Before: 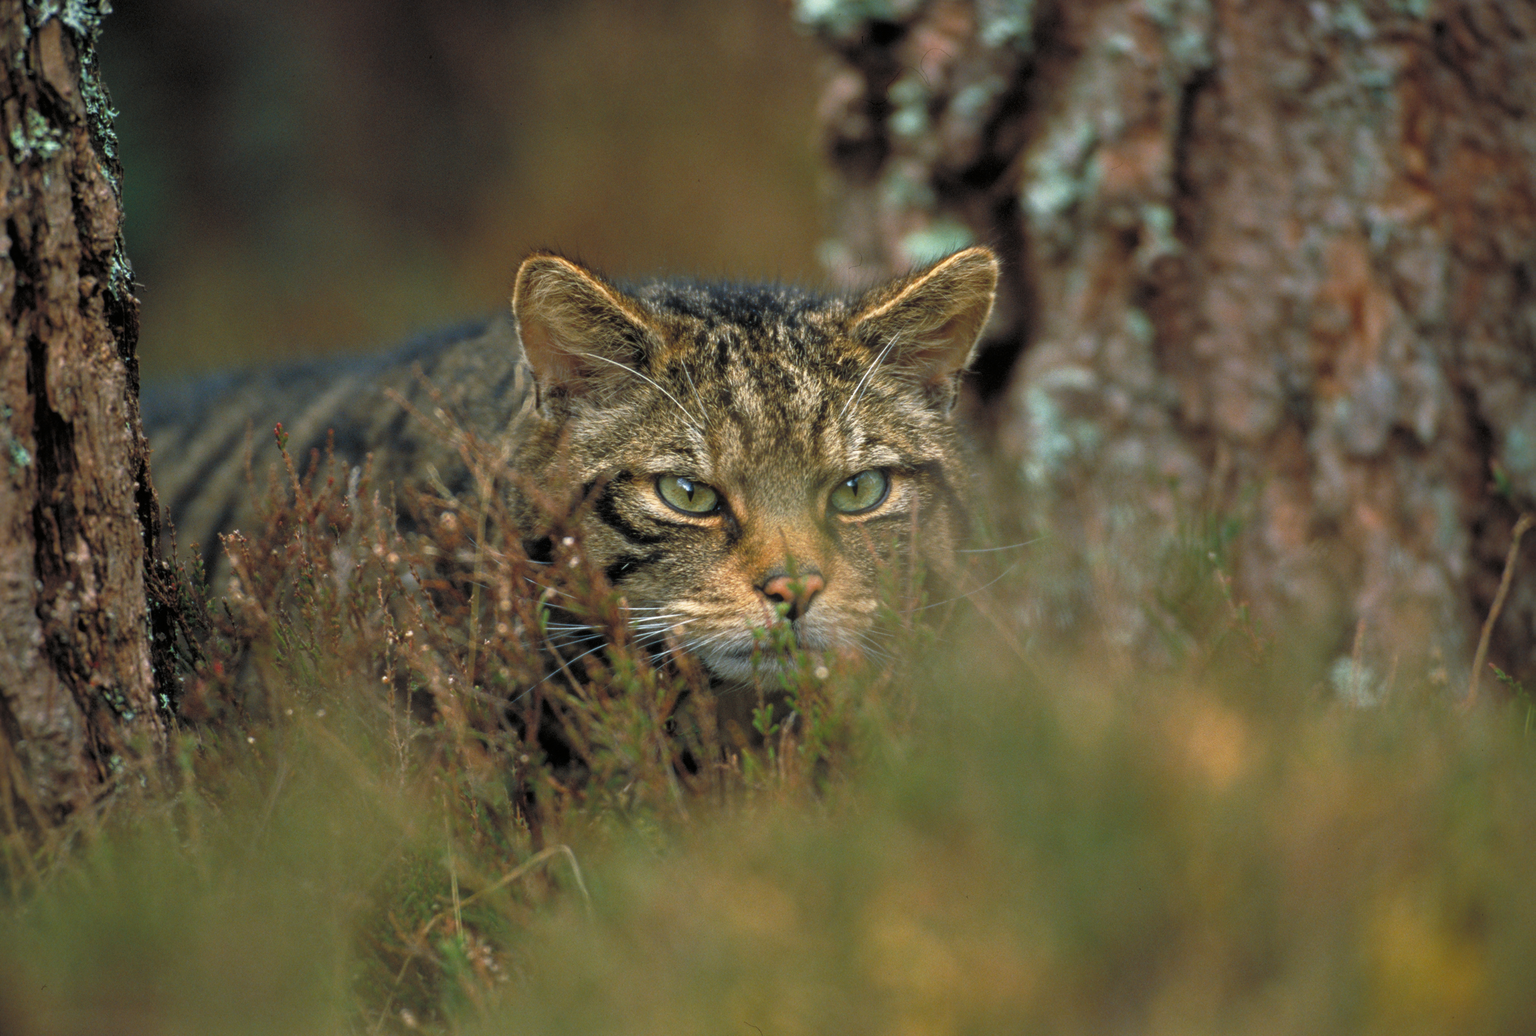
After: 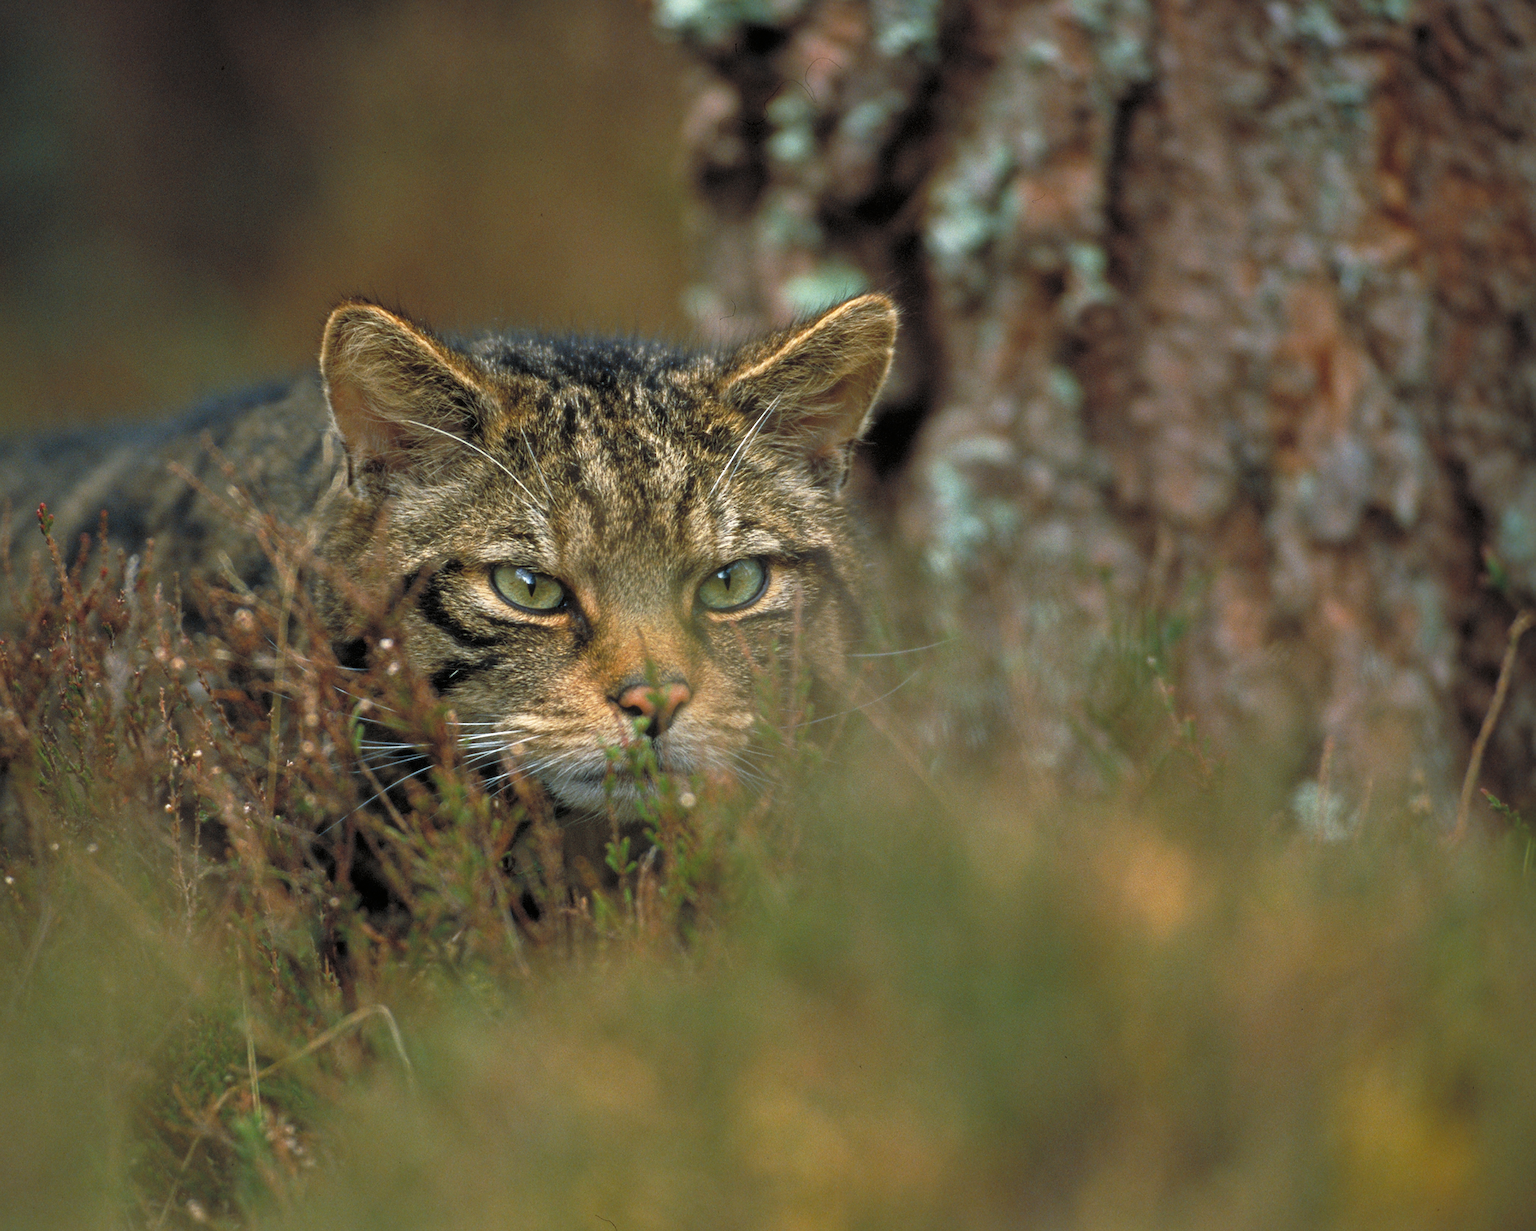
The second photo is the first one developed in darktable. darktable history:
sharpen: on, module defaults
crop: left 15.866%
